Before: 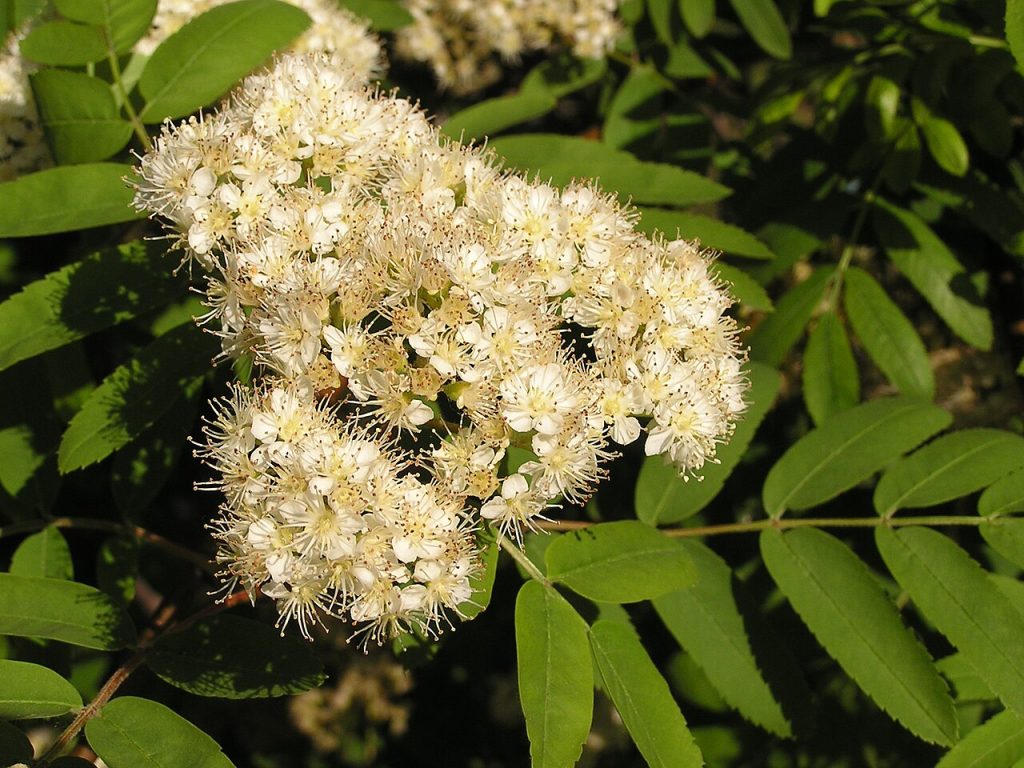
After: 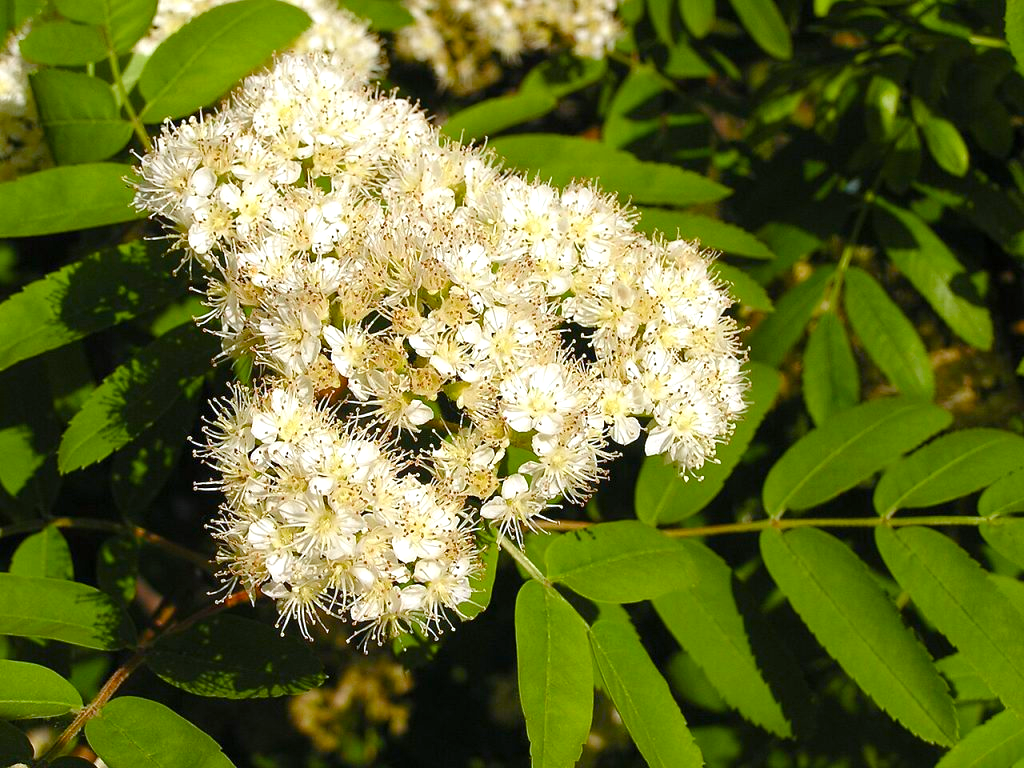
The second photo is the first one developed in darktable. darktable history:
exposure: exposure 0.4 EV, compensate highlight preservation false
white balance: red 0.954, blue 1.079
color balance rgb: perceptual saturation grading › global saturation 35%, perceptual saturation grading › highlights -30%, perceptual saturation grading › shadows 35%, perceptual brilliance grading › global brilliance 3%, perceptual brilliance grading › highlights -3%, perceptual brilliance grading › shadows 3%
